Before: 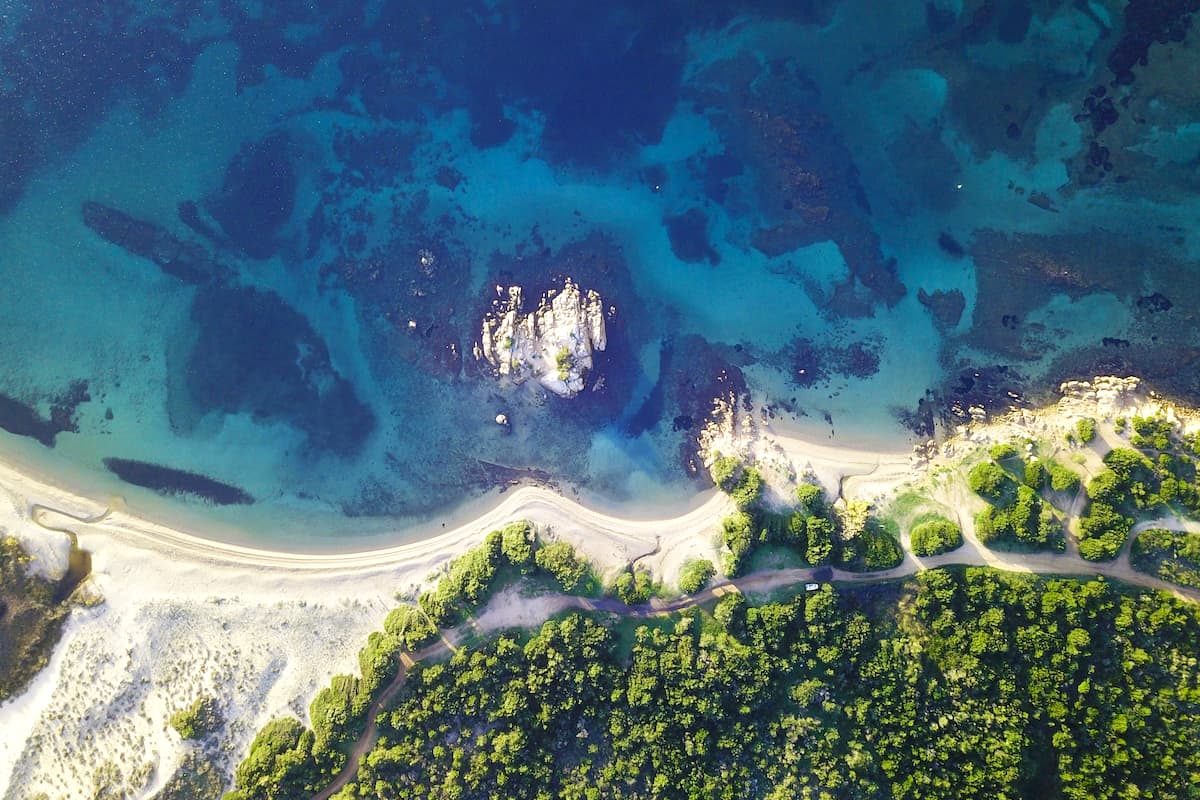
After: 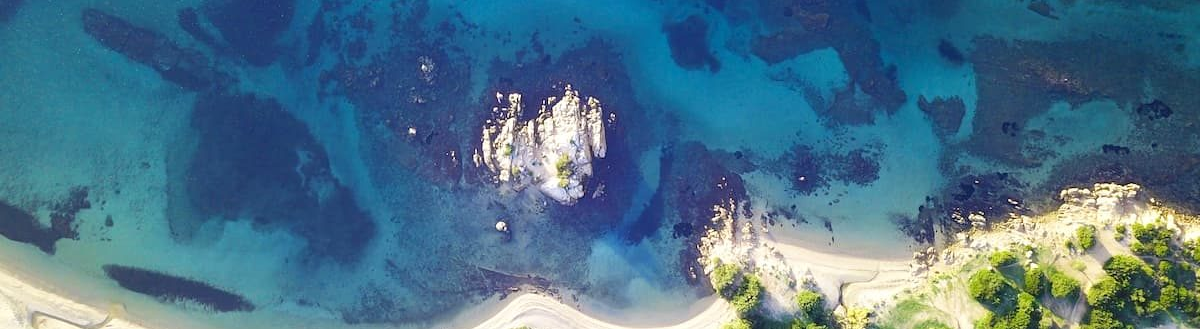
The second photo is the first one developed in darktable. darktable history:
crop and rotate: top 24.176%, bottom 34.65%
